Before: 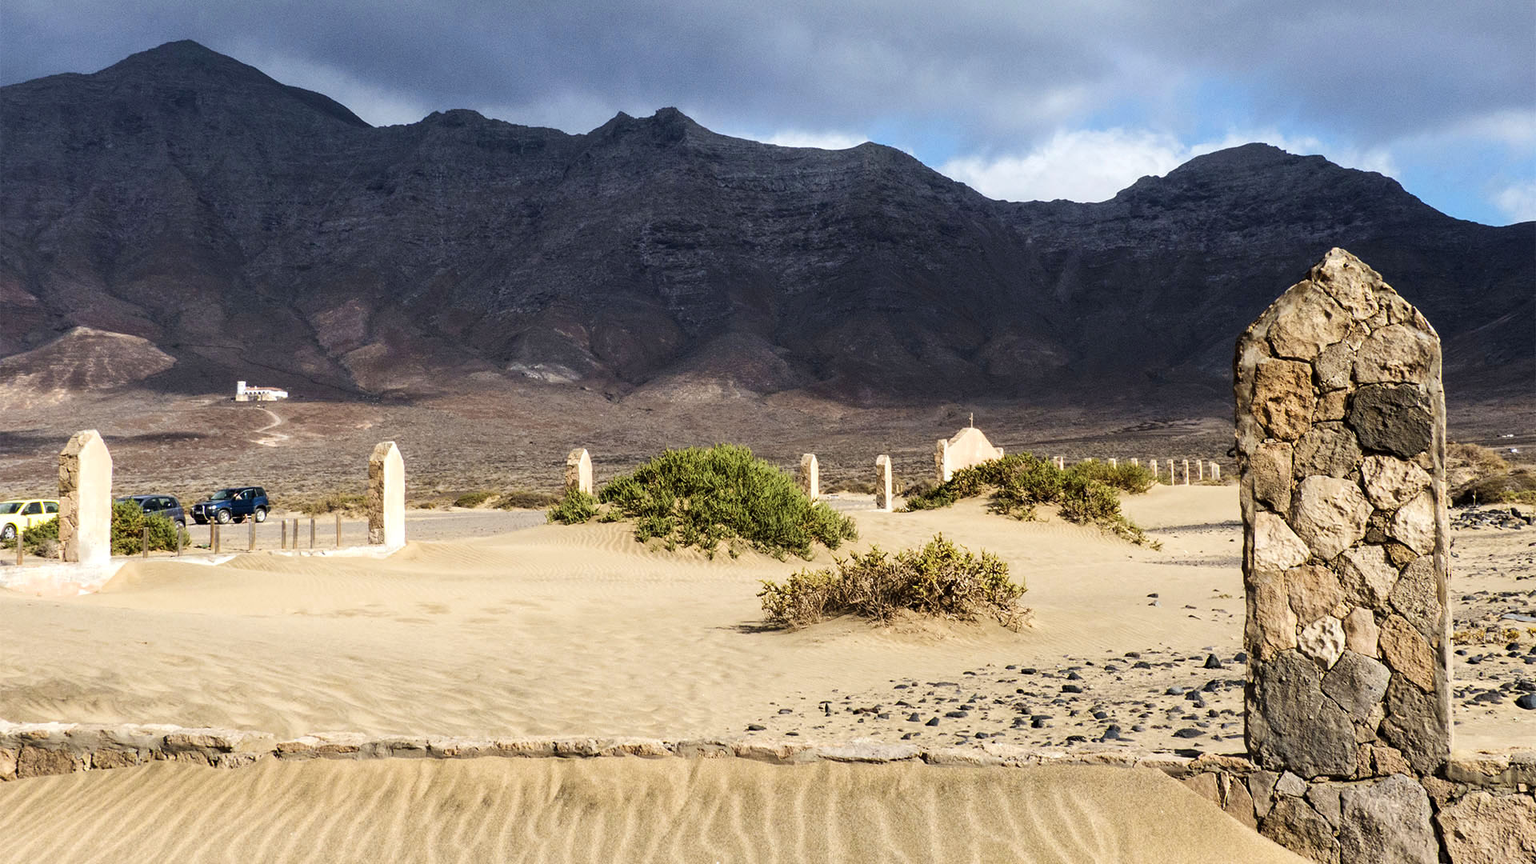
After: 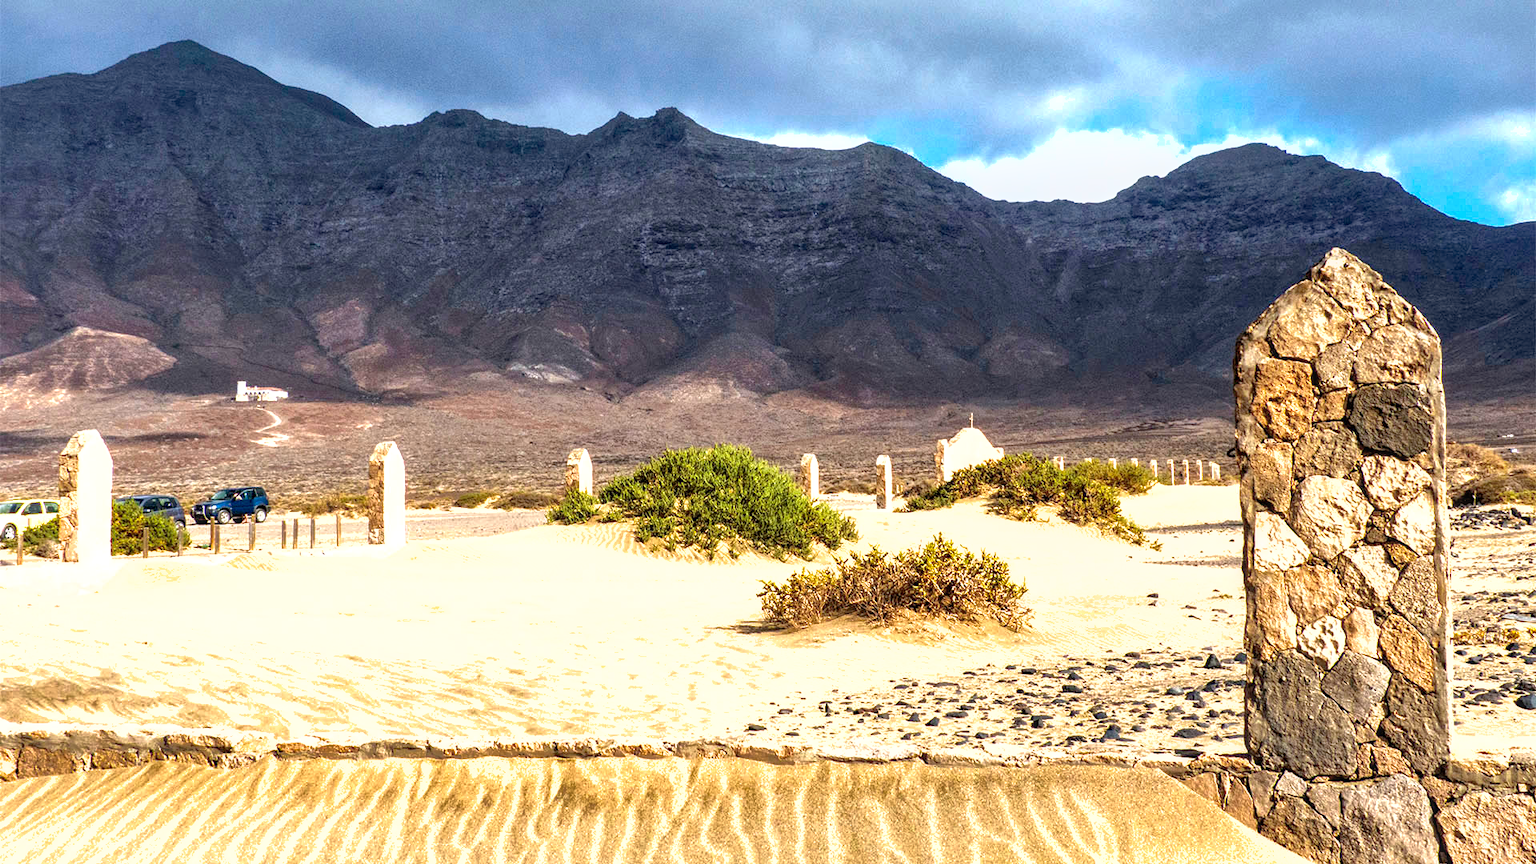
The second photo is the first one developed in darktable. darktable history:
contrast brightness saturation: contrast 0.04, saturation 0.07
shadows and highlights: on, module defaults
exposure: black level correction 0, exposure 0.7 EV, compensate exposure bias true, compensate highlight preservation false
local contrast: on, module defaults
